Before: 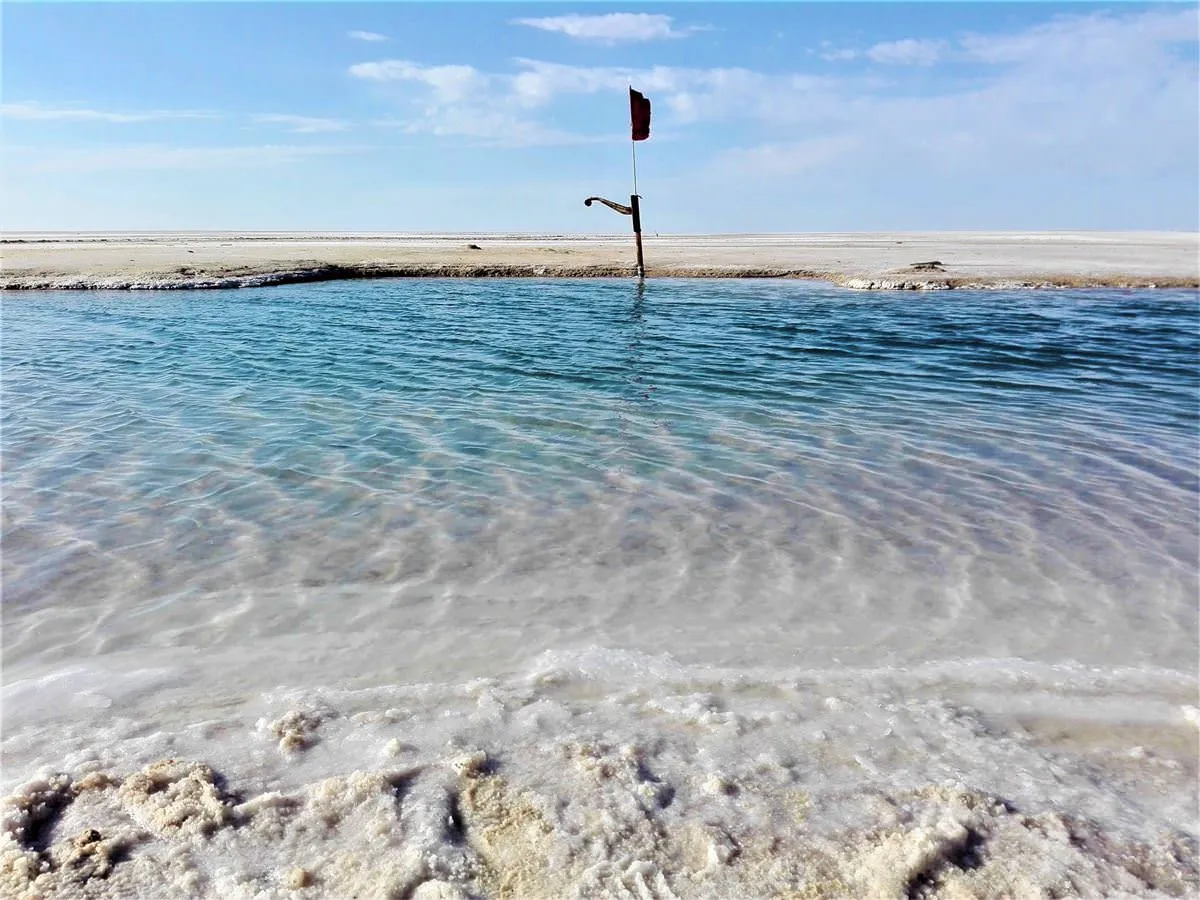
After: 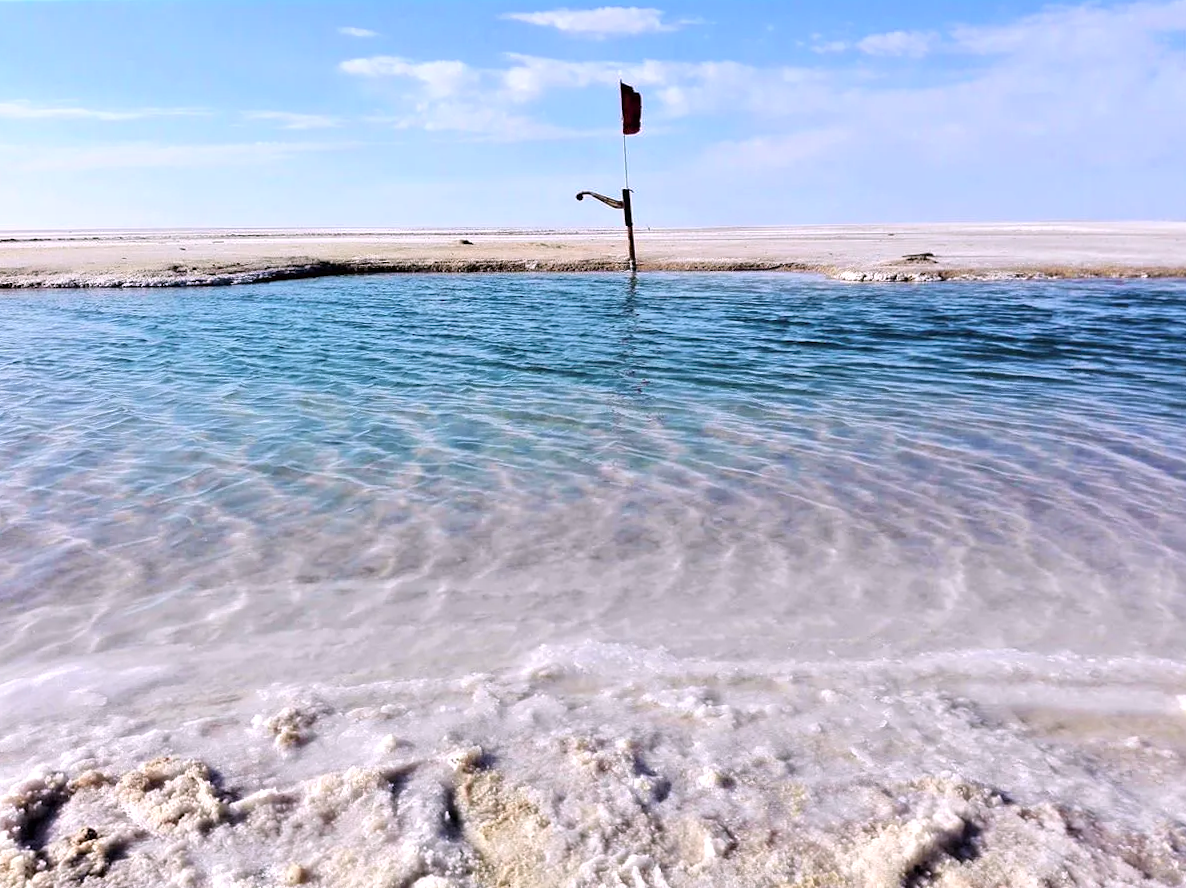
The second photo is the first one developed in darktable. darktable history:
rotate and perspective: rotation -0.45°, automatic cropping original format, crop left 0.008, crop right 0.992, crop top 0.012, crop bottom 0.988
exposure: exposure 0.161 EV, compensate highlight preservation false
white balance: red 1.05, blue 1.072
